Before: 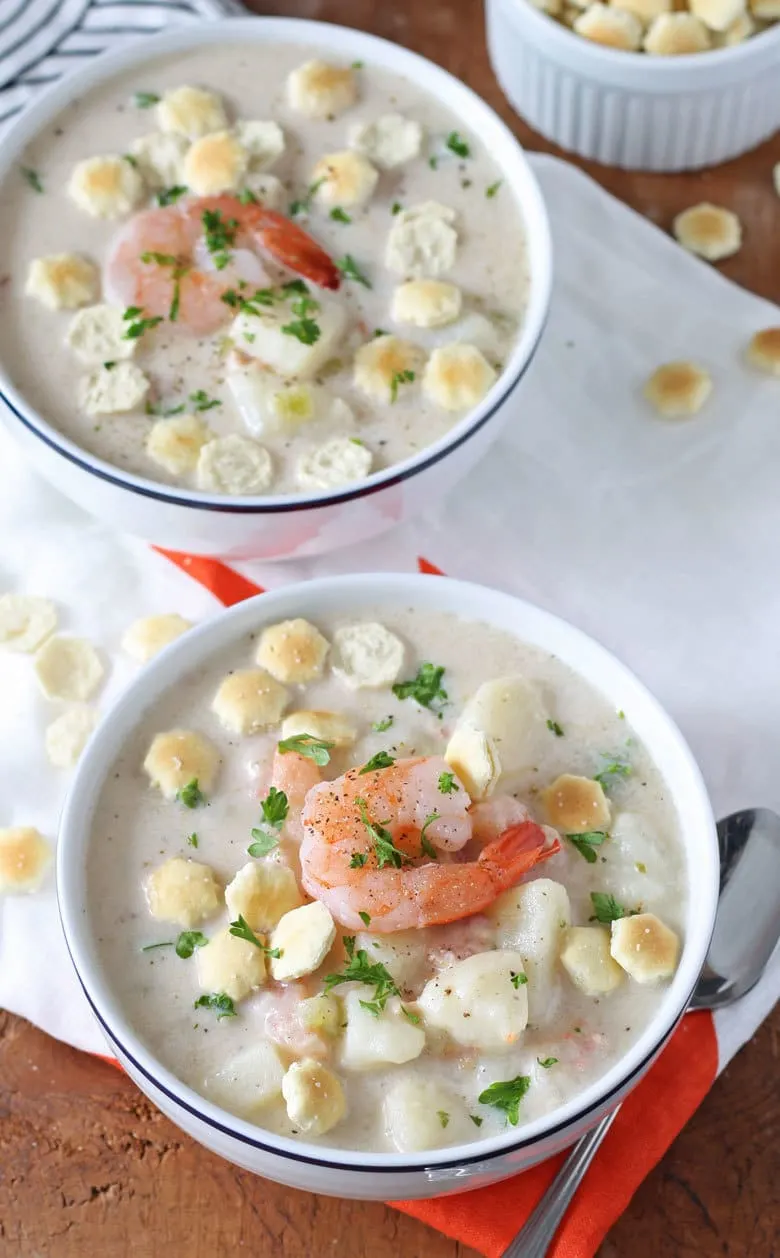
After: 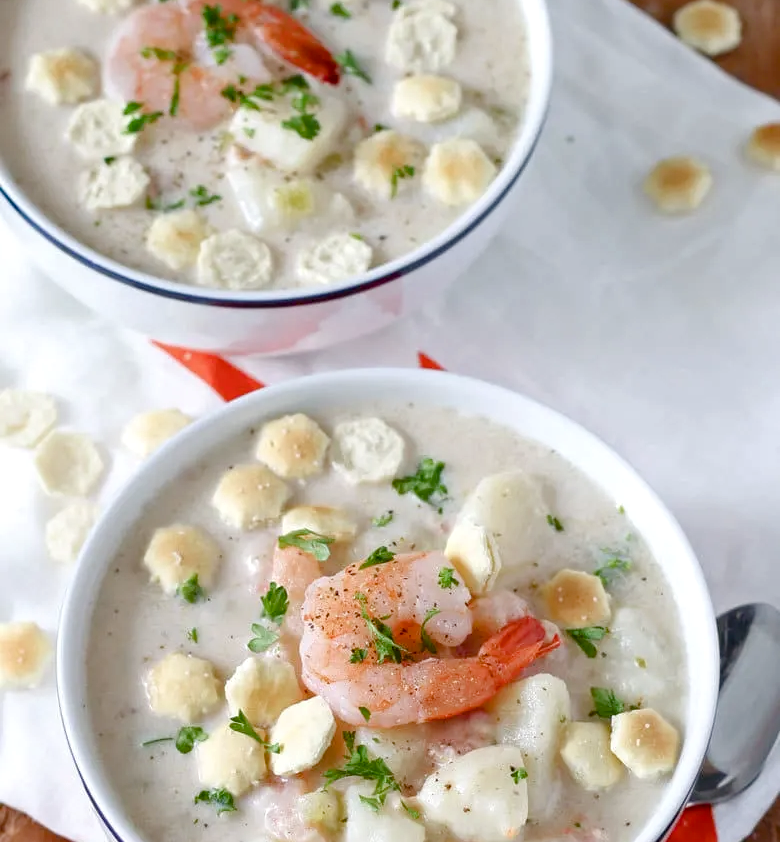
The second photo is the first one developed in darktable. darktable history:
crop: top 16.356%, bottom 16.692%
local contrast: highlights 104%, shadows 98%, detail 119%, midtone range 0.2
color balance rgb: perceptual saturation grading › global saturation 20%, perceptual saturation grading › highlights -49.209%, perceptual saturation grading › shadows 25.985%, global vibrance 14.516%
